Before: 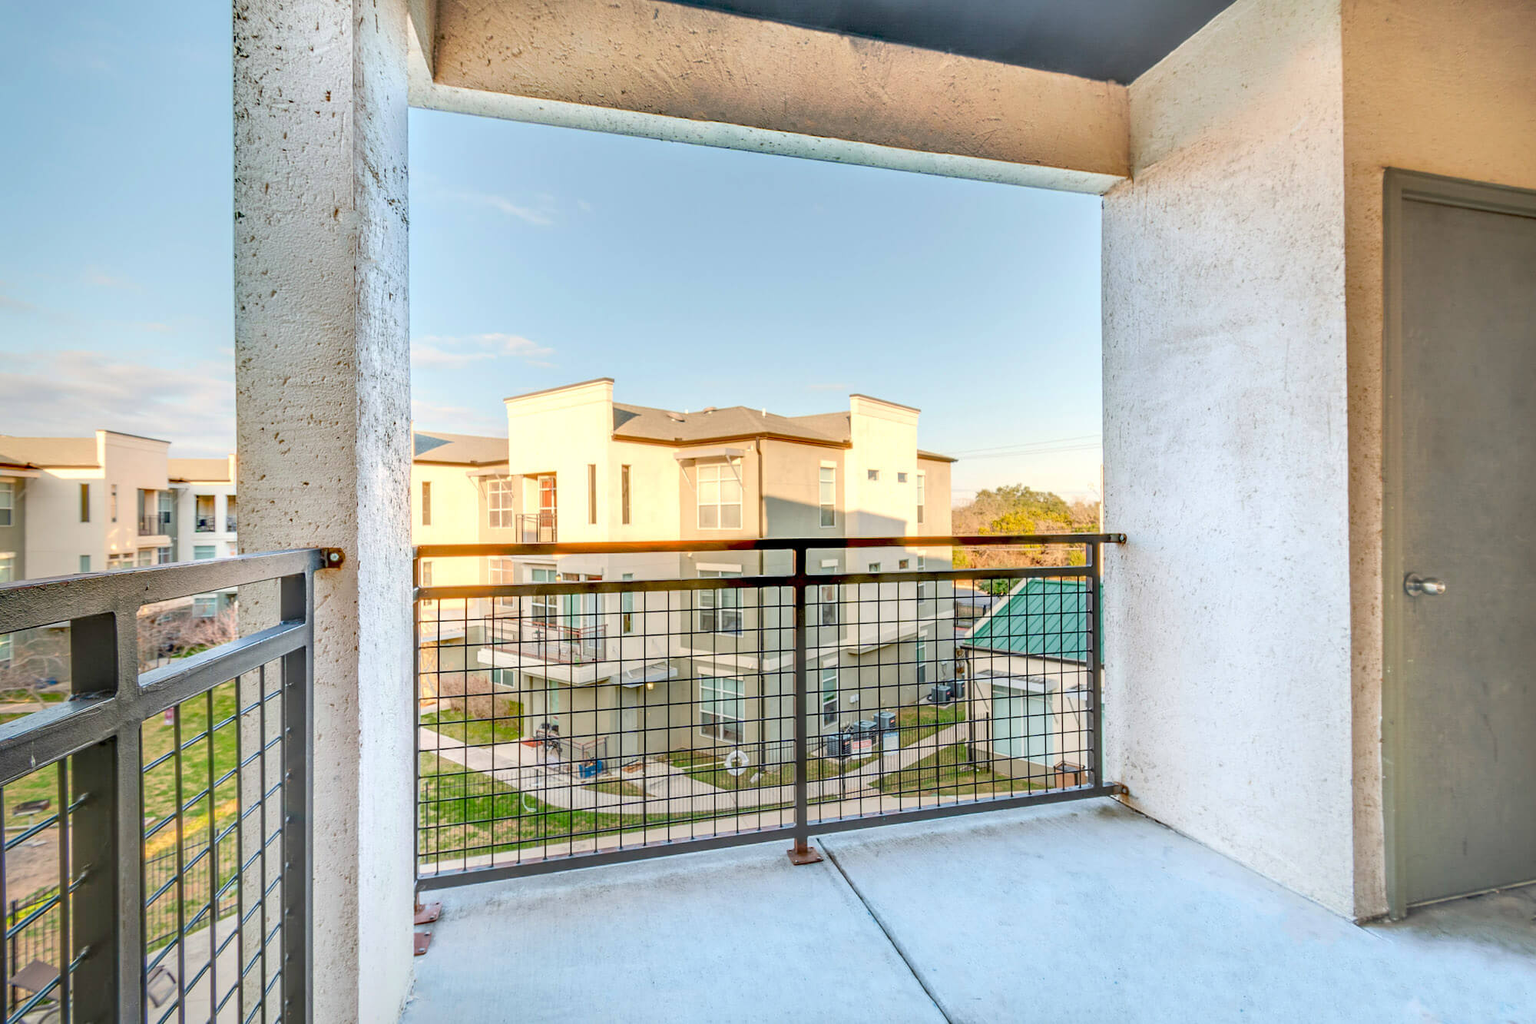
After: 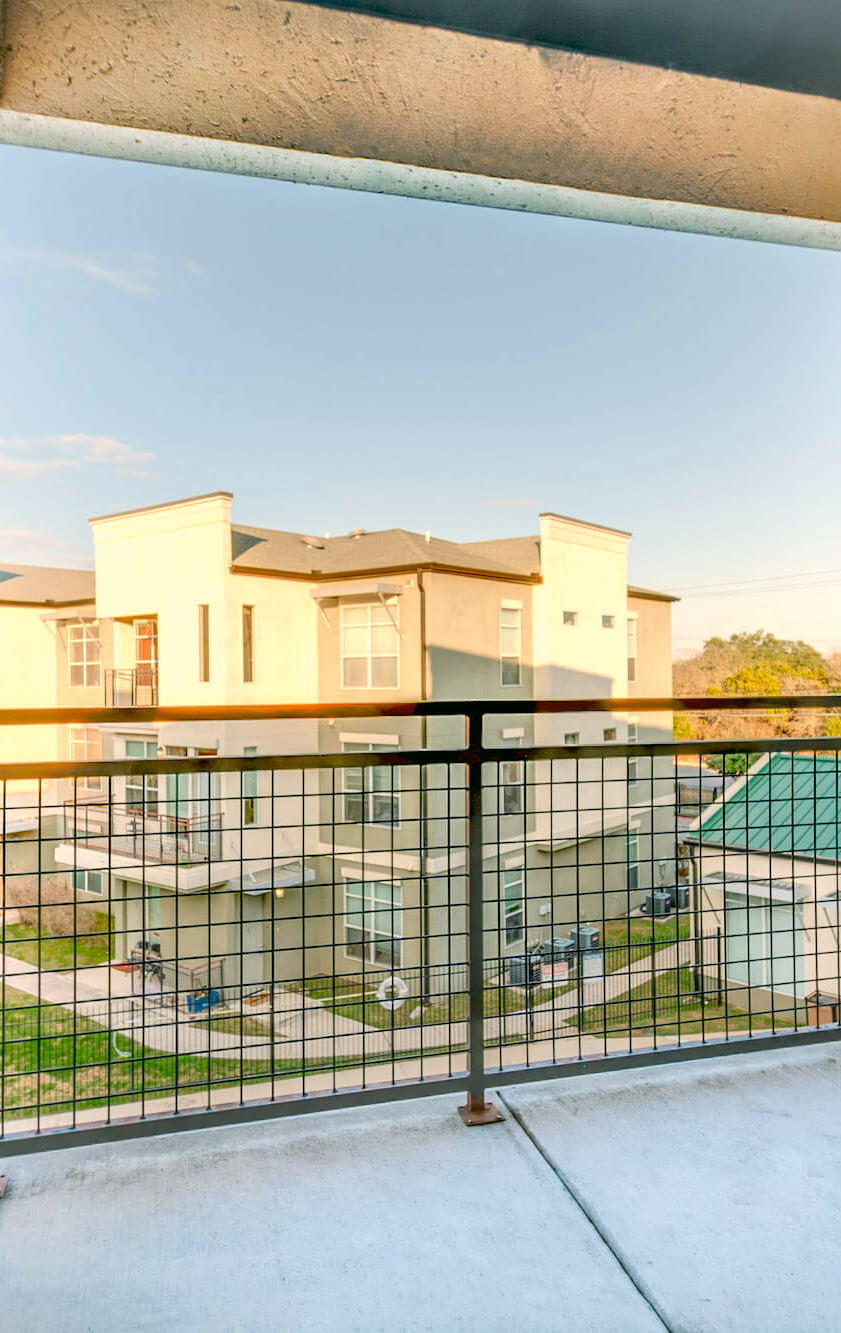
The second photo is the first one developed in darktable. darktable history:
crop: left 28.376%, right 29.535%
color correction: highlights a* 4.15, highlights b* 4.95, shadows a* -8.29, shadows b* 4.6
exposure: compensate highlight preservation false
